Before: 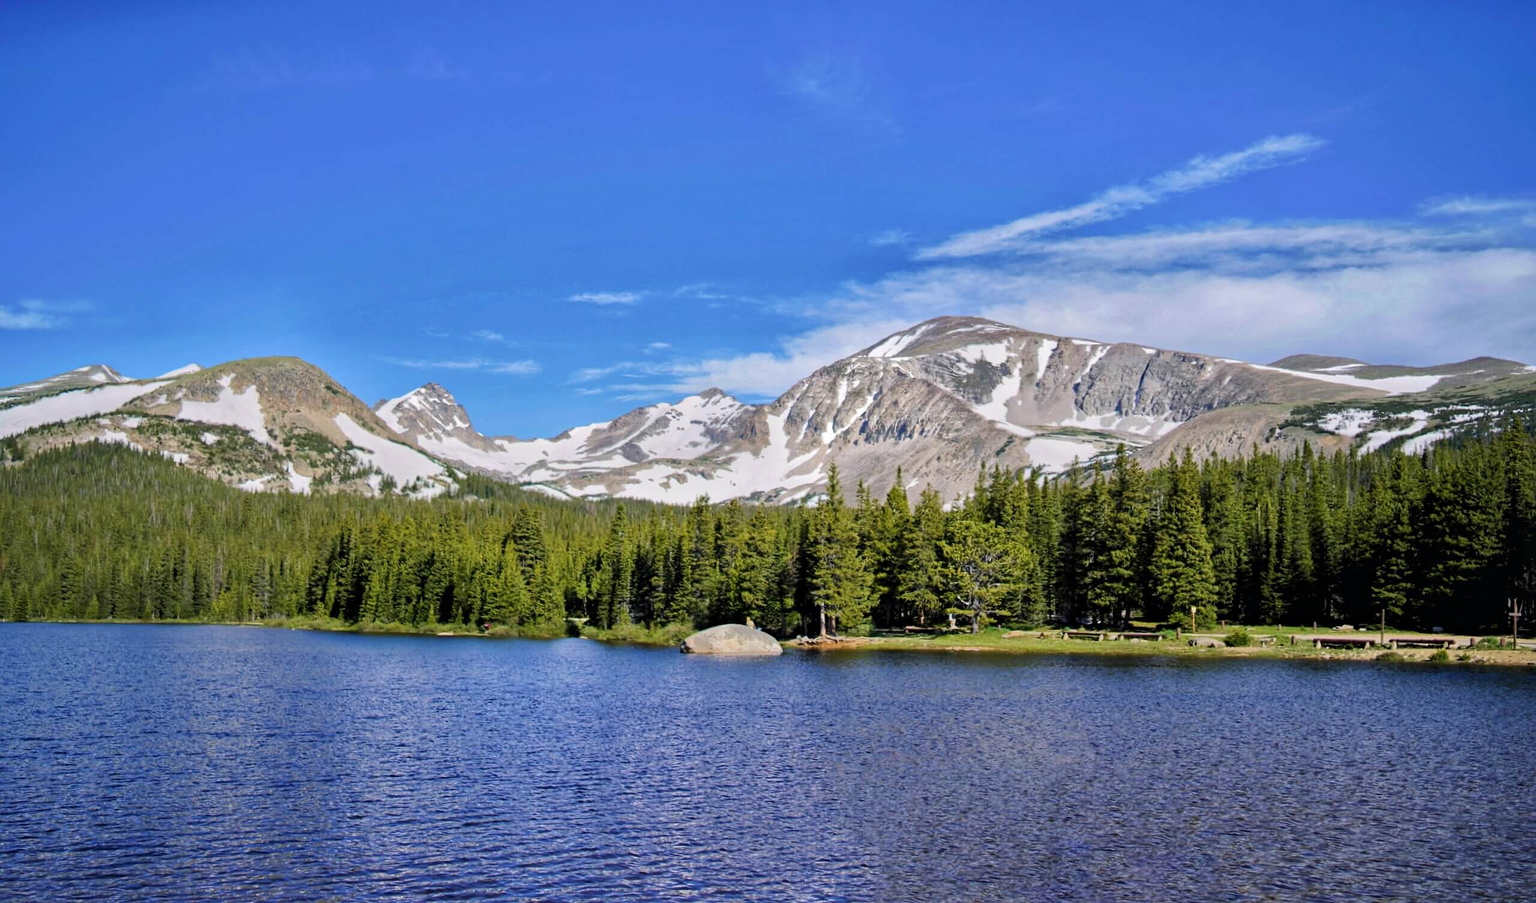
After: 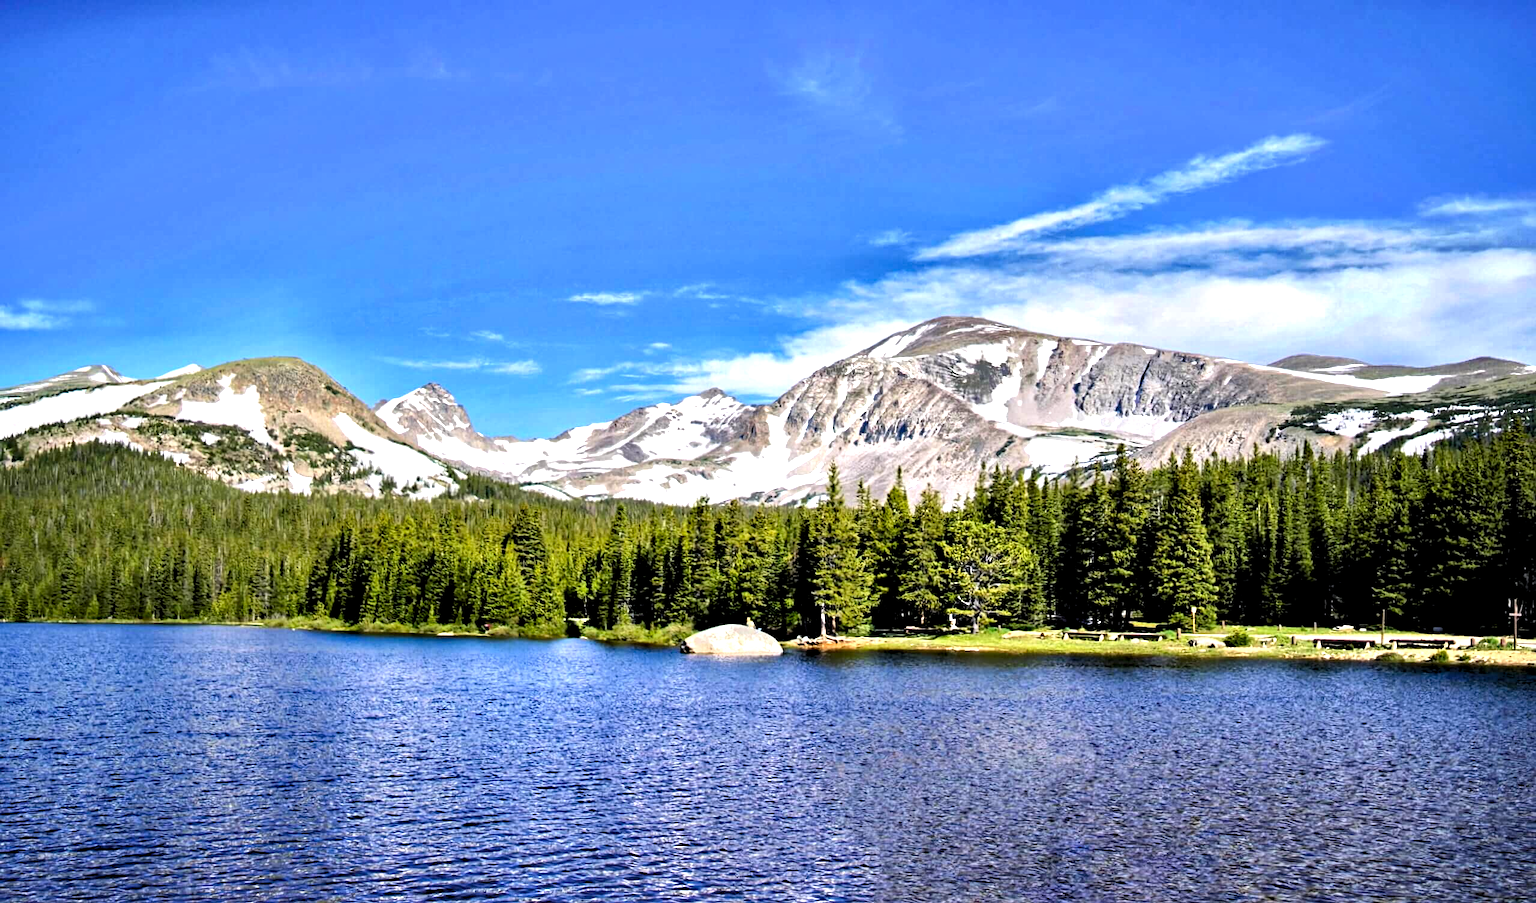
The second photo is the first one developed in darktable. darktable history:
tone equalizer: edges refinement/feathering 500, mask exposure compensation -1.57 EV, preserve details no
levels: white 99.92%, levels [0.016, 0.492, 0.969]
exposure: black level correction 0.001, exposure 0.499 EV, compensate exposure bias true, compensate highlight preservation false
contrast equalizer: octaves 7, y [[0.6 ×6], [0.55 ×6], [0 ×6], [0 ×6], [0 ×6]]
